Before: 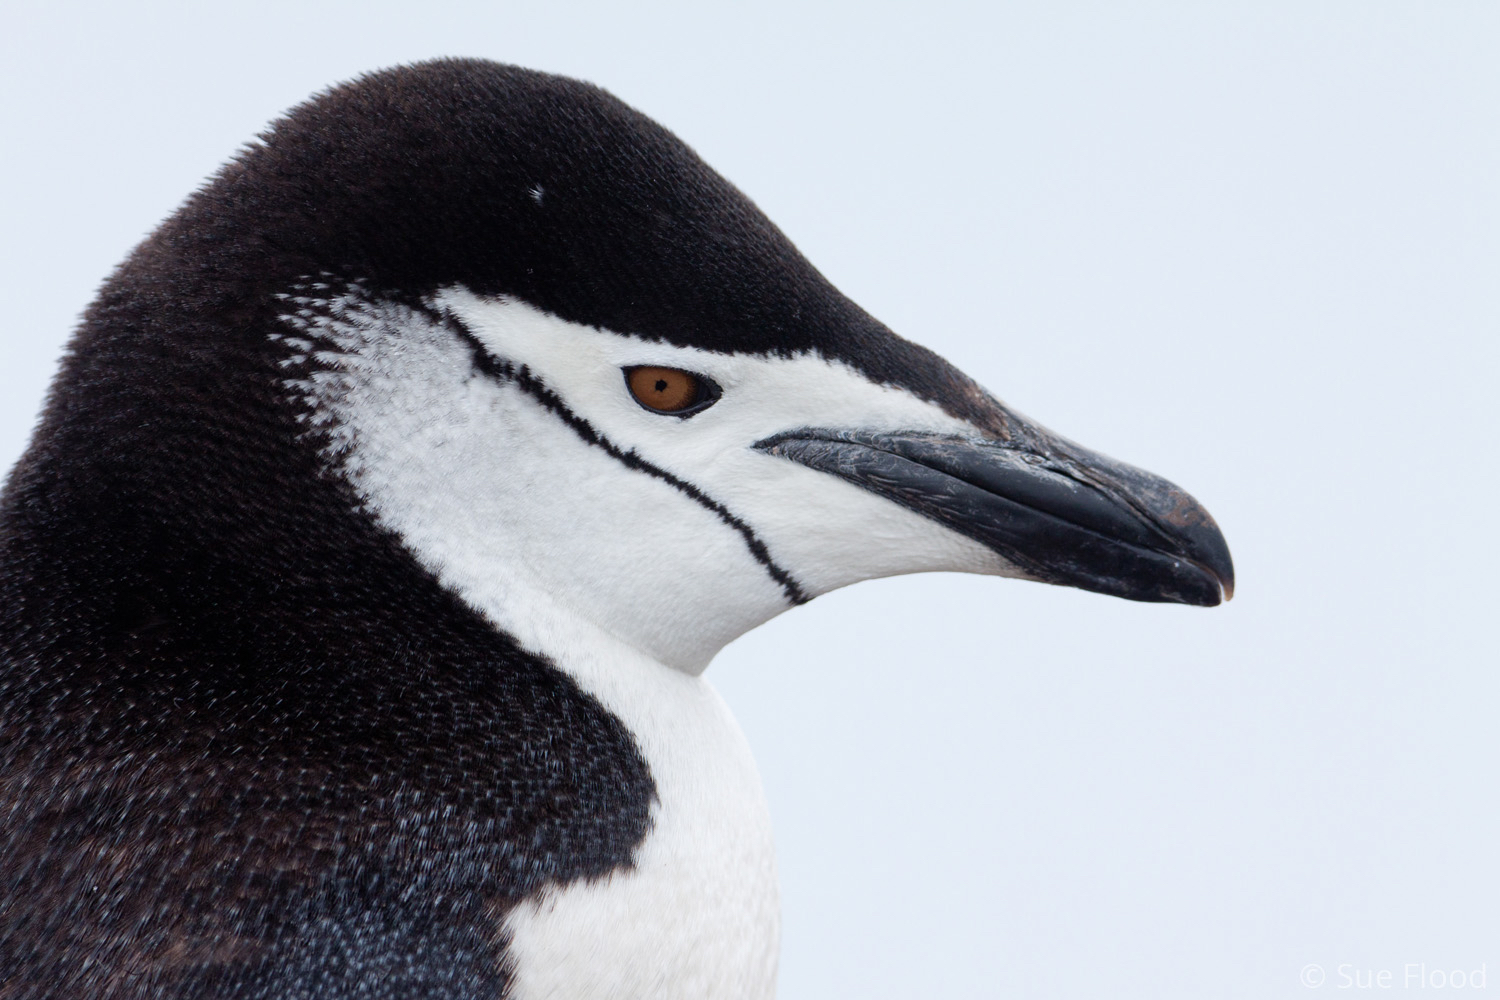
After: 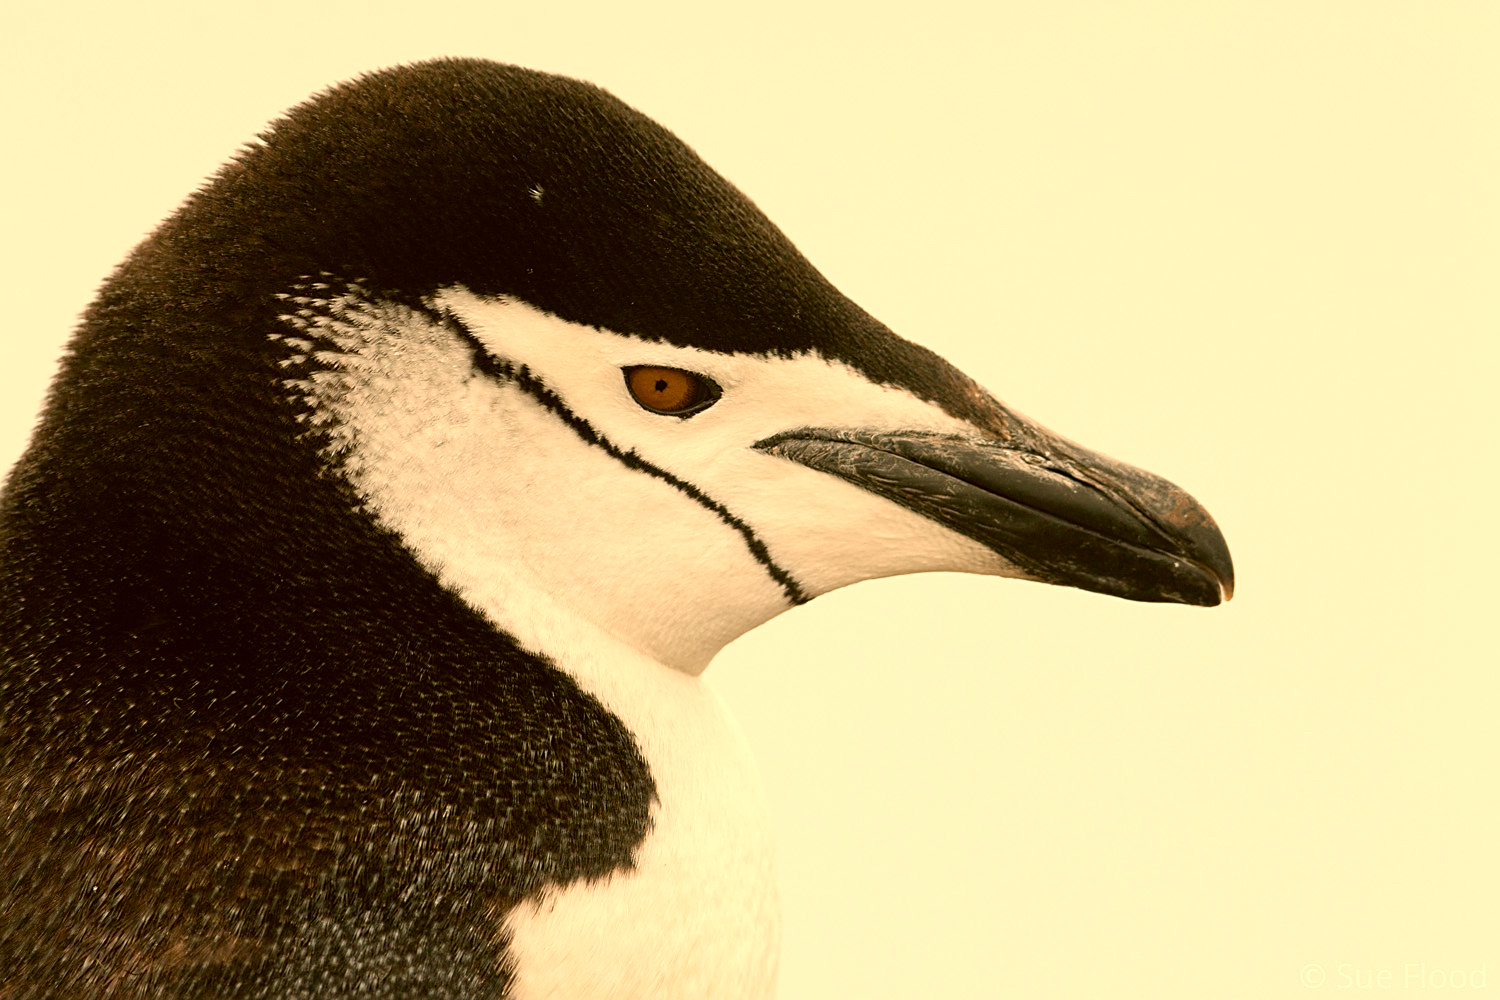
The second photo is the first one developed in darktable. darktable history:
color correction: highlights a* 8.98, highlights b* 15.09, shadows a* -0.49, shadows b* 26.52
white balance: red 1.123, blue 0.83
exposure: exposure 0.236 EV, compensate highlight preservation false
sharpen: on, module defaults
